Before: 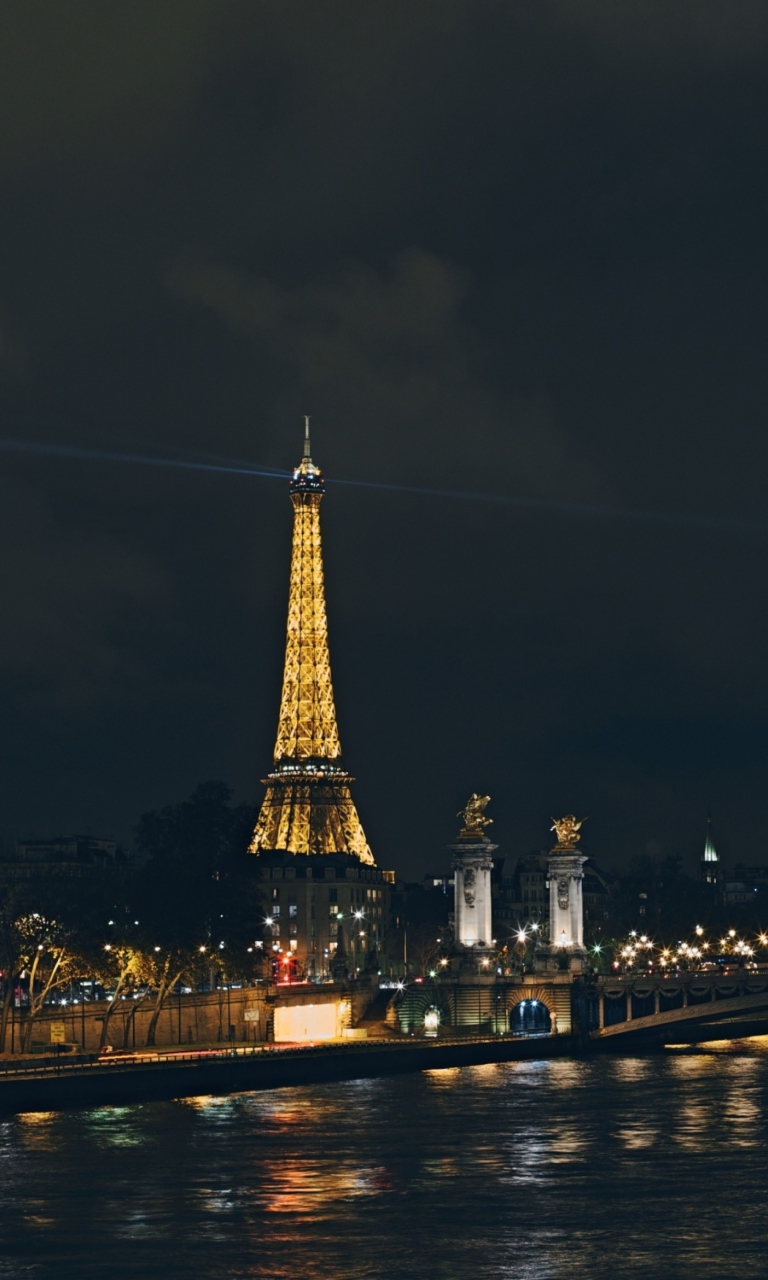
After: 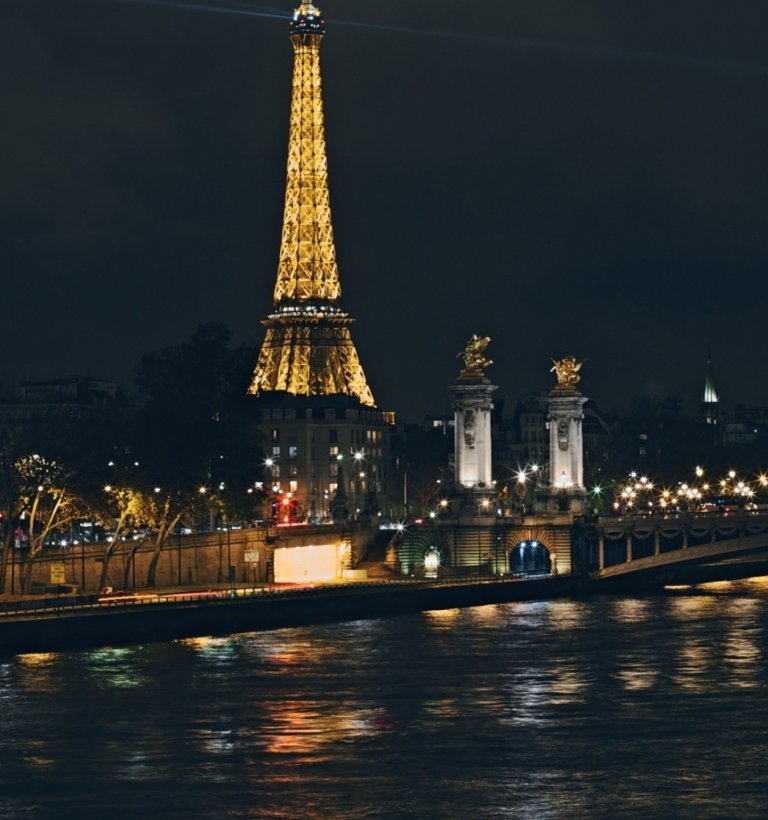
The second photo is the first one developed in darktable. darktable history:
crop and rotate: top 35.885%
